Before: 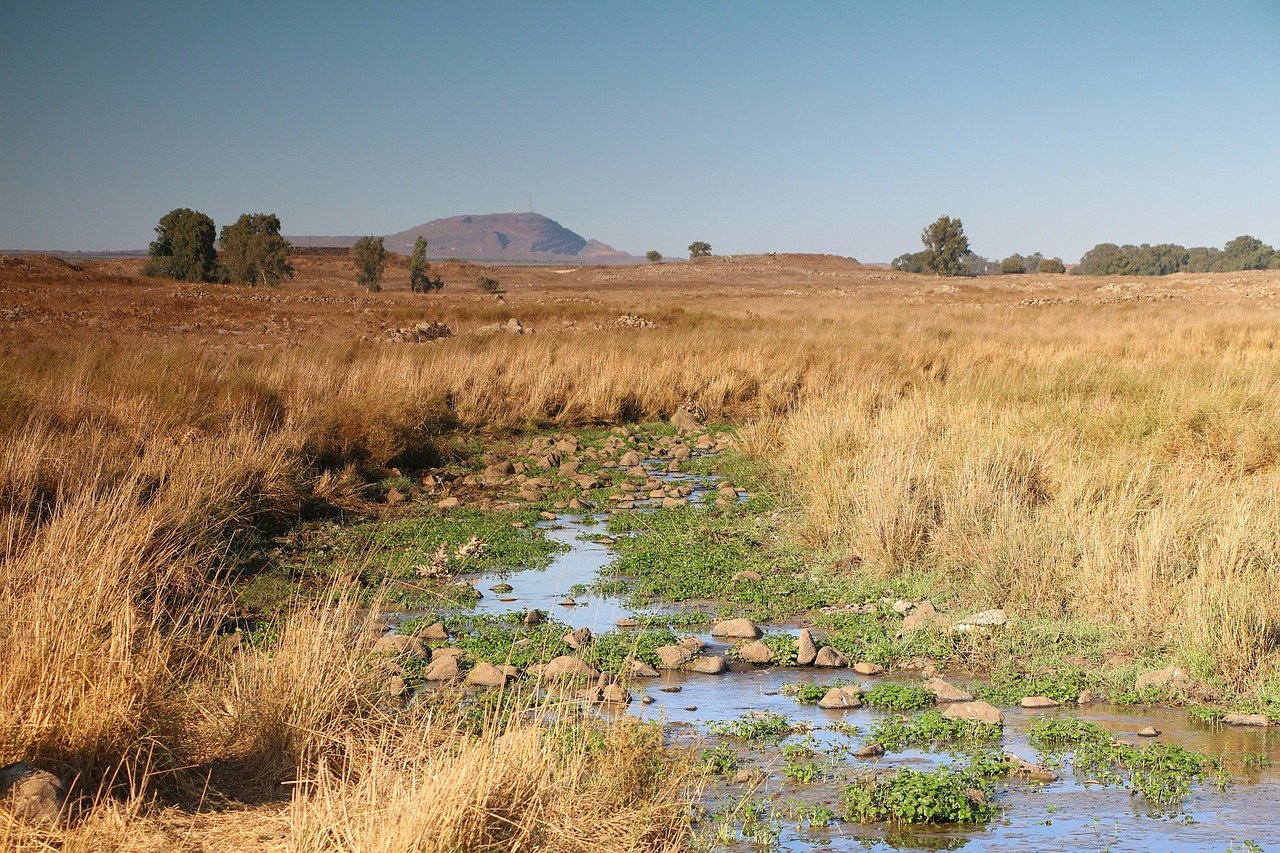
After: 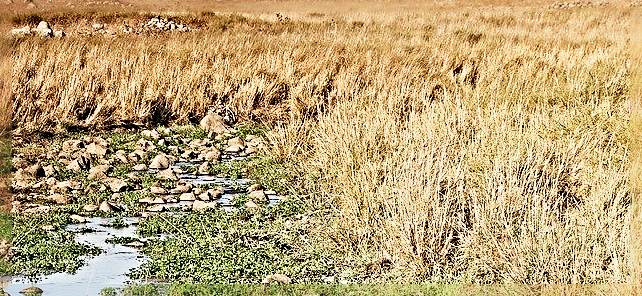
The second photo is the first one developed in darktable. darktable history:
base curve: curves: ch0 [(0, 0) (0.088, 0.125) (0.176, 0.251) (0.354, 0.501) (0.613, 0.749) (1, 0.877)], preserve colors none
levels: levels [0, 0.51, 1]
crop: left 36.725%, top 34.87%, right 13.078%, bottom 30.367%
sharpen: radius 6.278, amount 1.814, threshold 0.222
